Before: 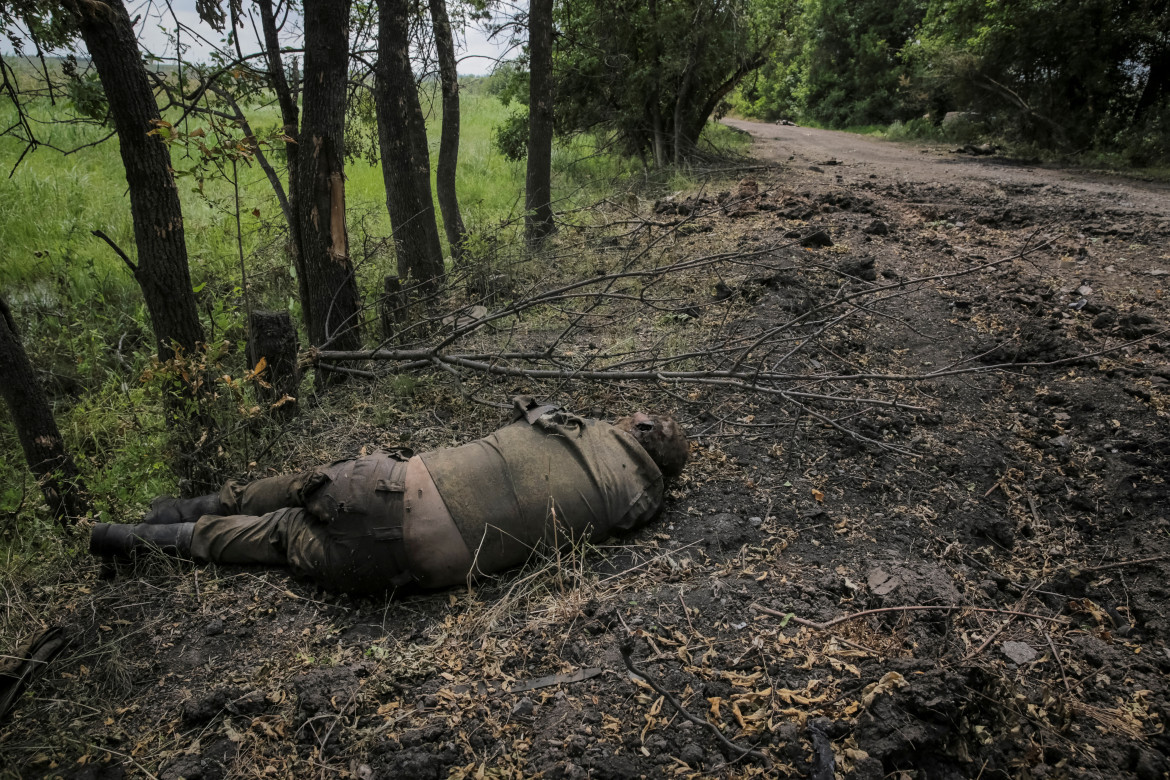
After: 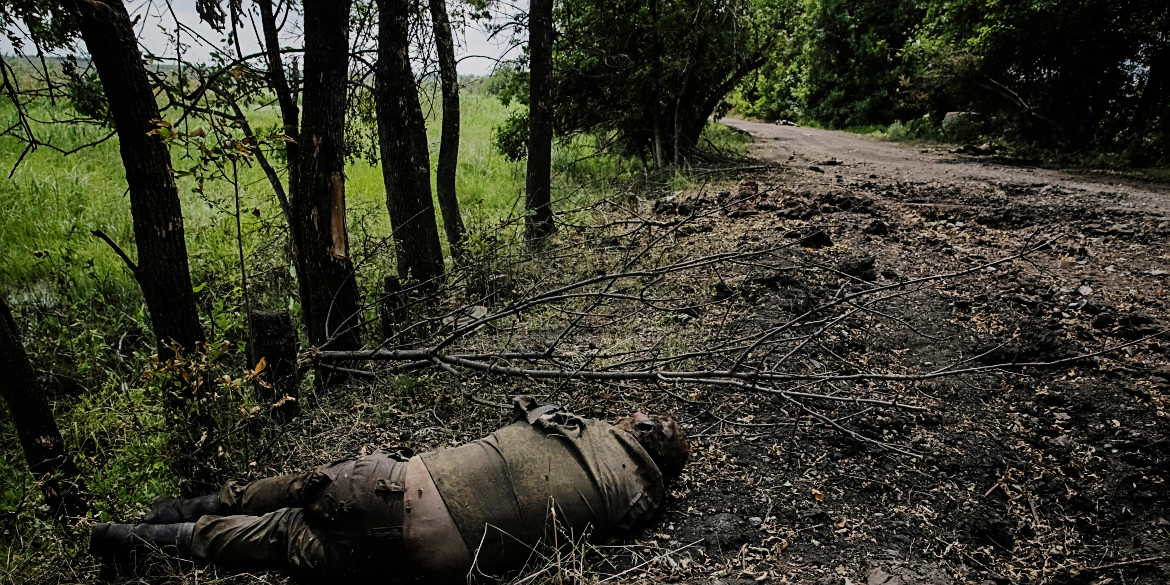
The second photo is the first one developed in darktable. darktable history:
sharpen: on, module defaults
crop: bottom 24.988%
sigmoid: contrast 1.7, skew -0.2, preserve hue 0%, red attenuation 0.1, red rotation 0.035, green attenuation 0.1, green rotation -0.017, blue attenuation 0.15, blue rotation -0.052, base primaries Rec2020
